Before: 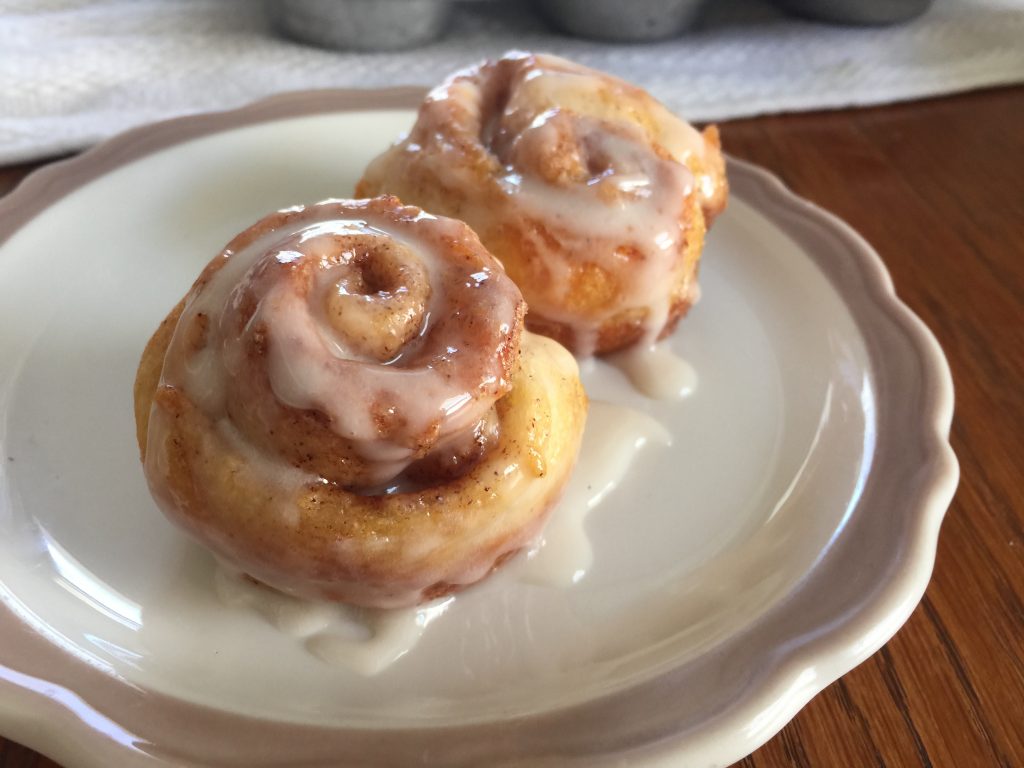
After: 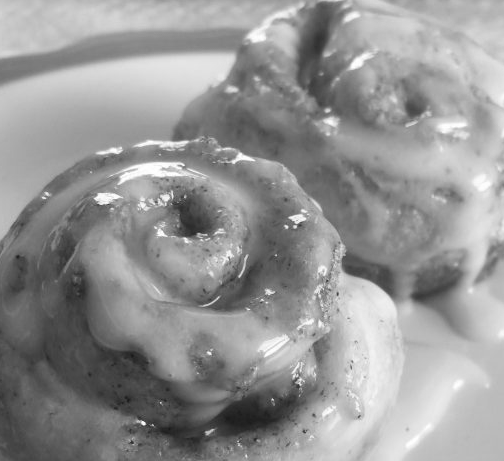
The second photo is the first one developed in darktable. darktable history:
white balance: red 1, blue 1
contrast brightness saturation: saturation -0.05
crop: left 17.835%, top 7.675%, right 32.881%, bottom 32.213%
monochrome: on, module defaults
